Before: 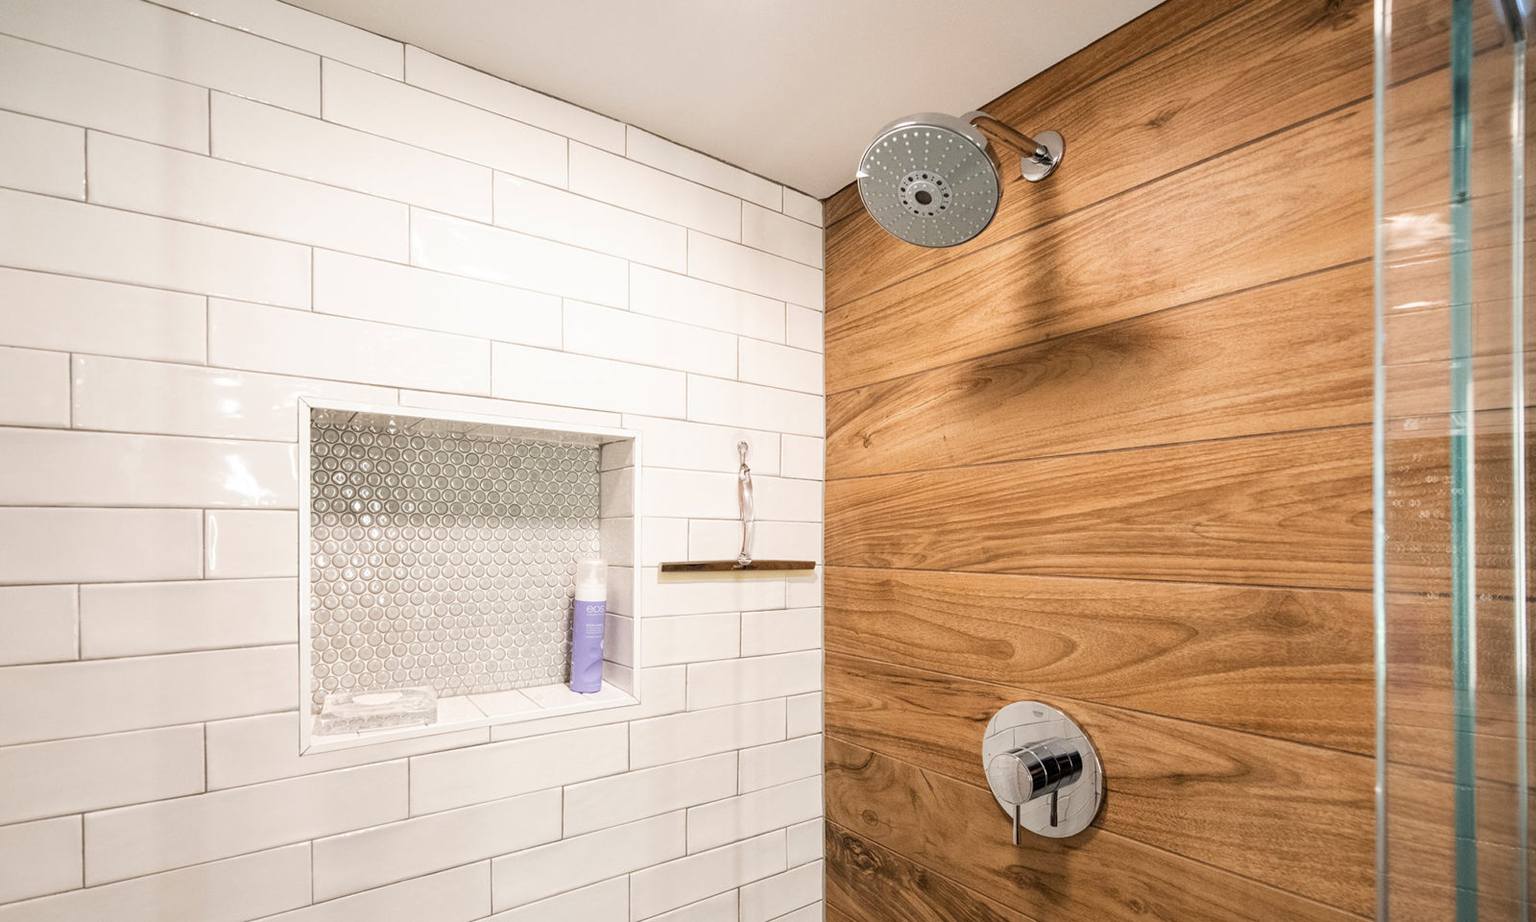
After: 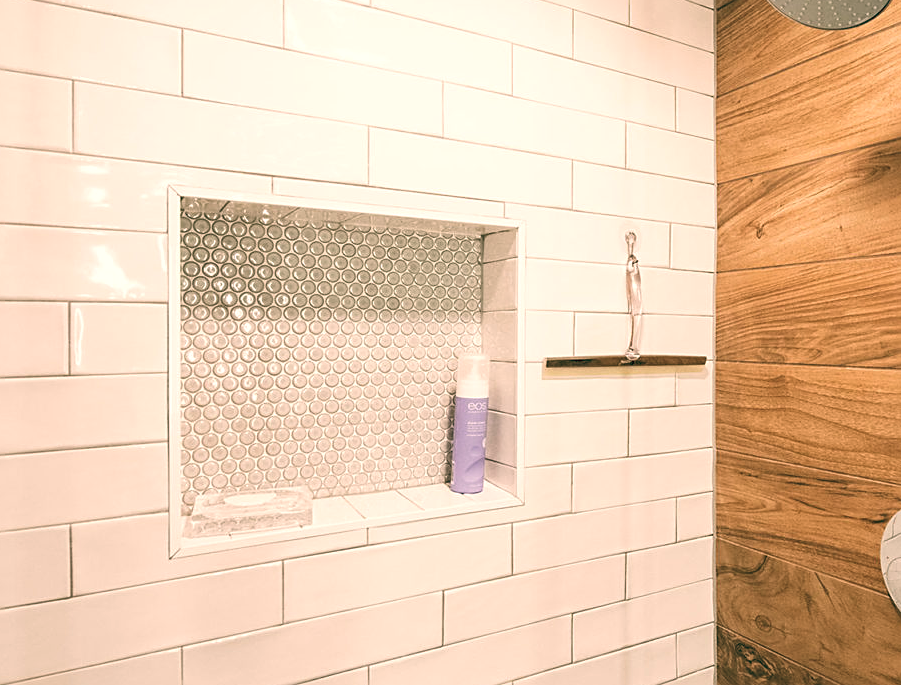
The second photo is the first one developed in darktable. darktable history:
color balance: lift [1.006, 0.985, 1.002, 1.015], gamma [1, 0.953, 1.008, 1.047], gain [1.076, 1.13, 1.004, 0.87]
crop: left 8.966%, top 23.852%, right 34.699%, bottom 4.703%
sharpen: on, module defaults
color correction: highlights a* -0.482, highlights b* 0.161, shadows a* 4.66, shadows b* 20.72
